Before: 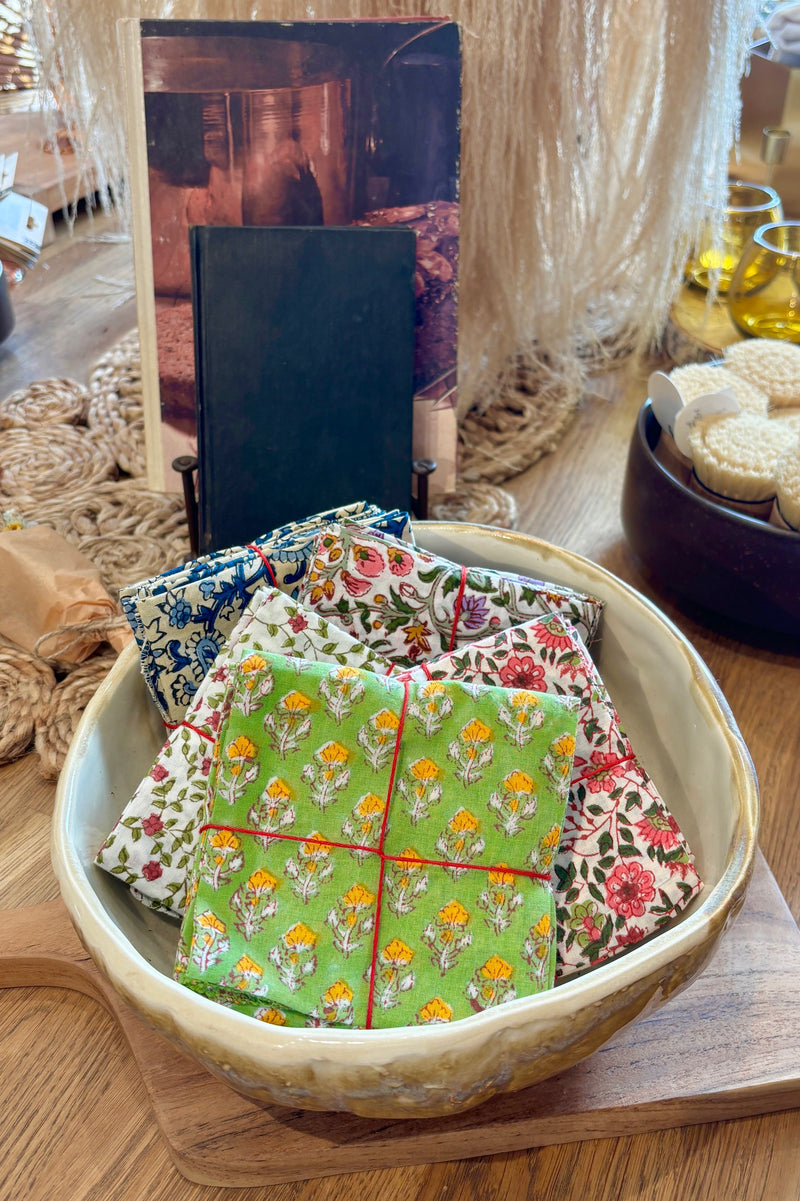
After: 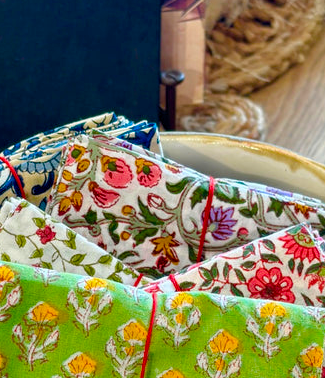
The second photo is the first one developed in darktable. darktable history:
color balance rgb: perceptual saturation grading › global saturation 36.227%, perceptual saturation grading › shadows 34.899%
crop: left 31.606%, top 32.399%, right 27.748%, bottom 36.11%
